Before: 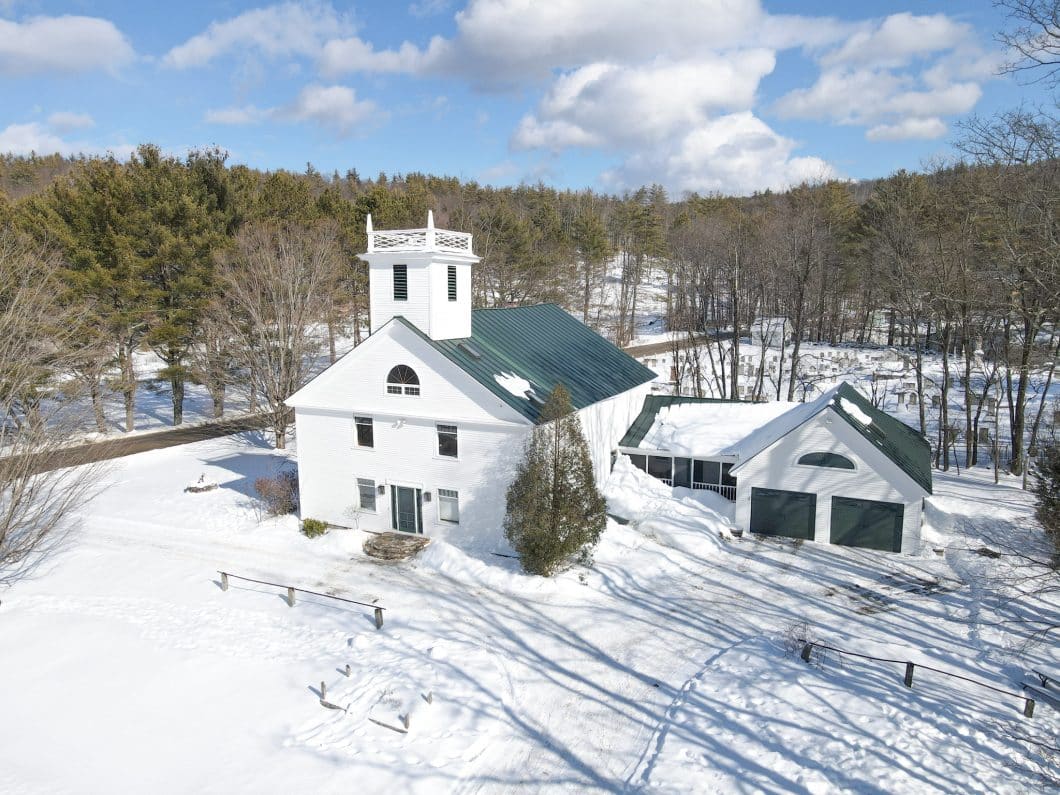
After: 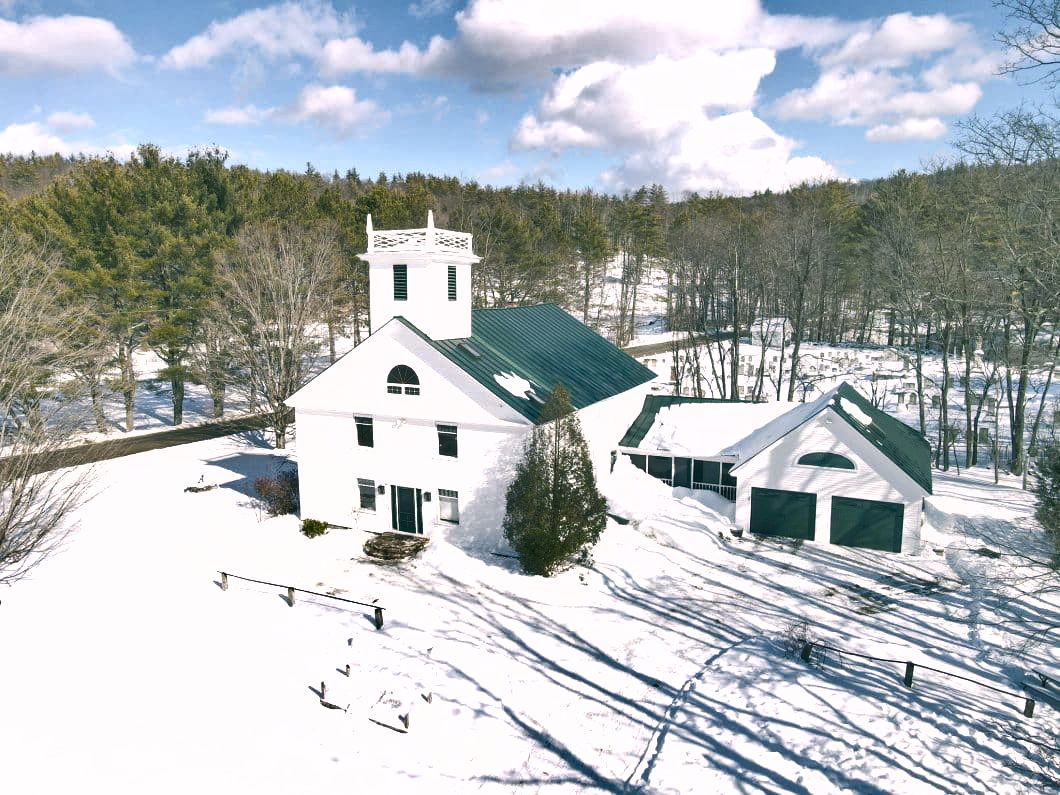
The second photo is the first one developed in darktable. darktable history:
exposure: black level correction -0.002, exposure 0.712 EV, compensate highlight preservation false
color balance rgb: power › chroma 2.175%, power › hue 168.43°, highlights gain › chroma 2.397%, highlights gain › hue 38.84°, perceptual saturation grading › global saturation 36.779%, global vibrance 20%
contrast brightness saturation: contrast -0.045, saturation -0.414
shadows and highlights: radius 106.42, shadows 23.29, highlights -59.43, low approximation 0.01, soften with gaussian
